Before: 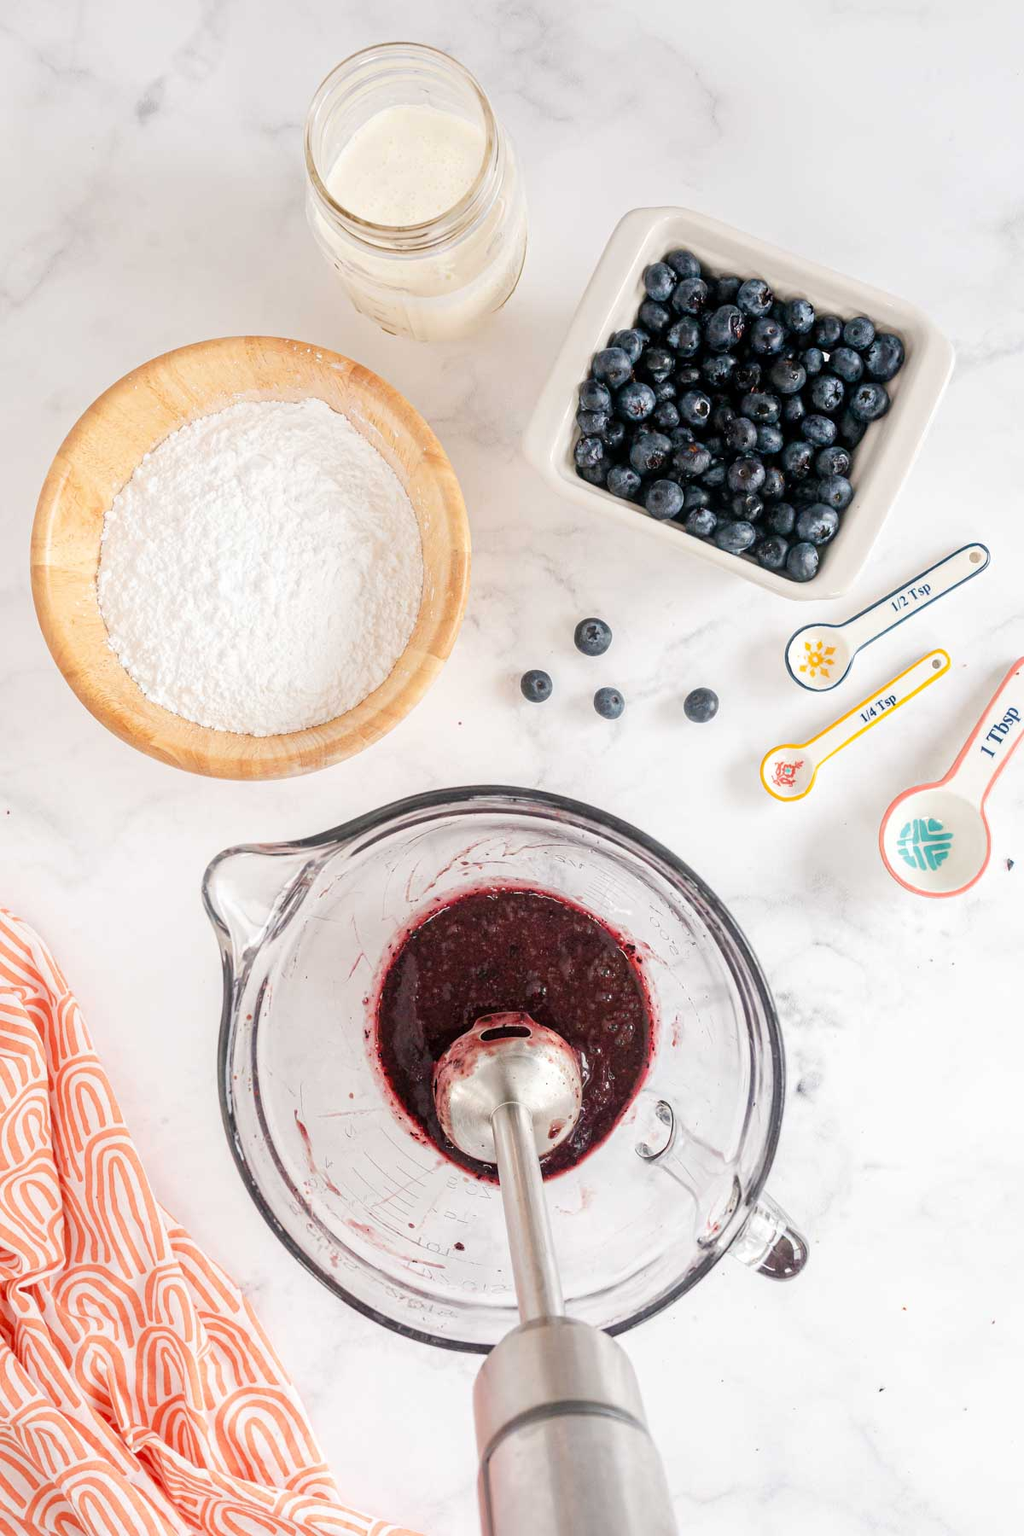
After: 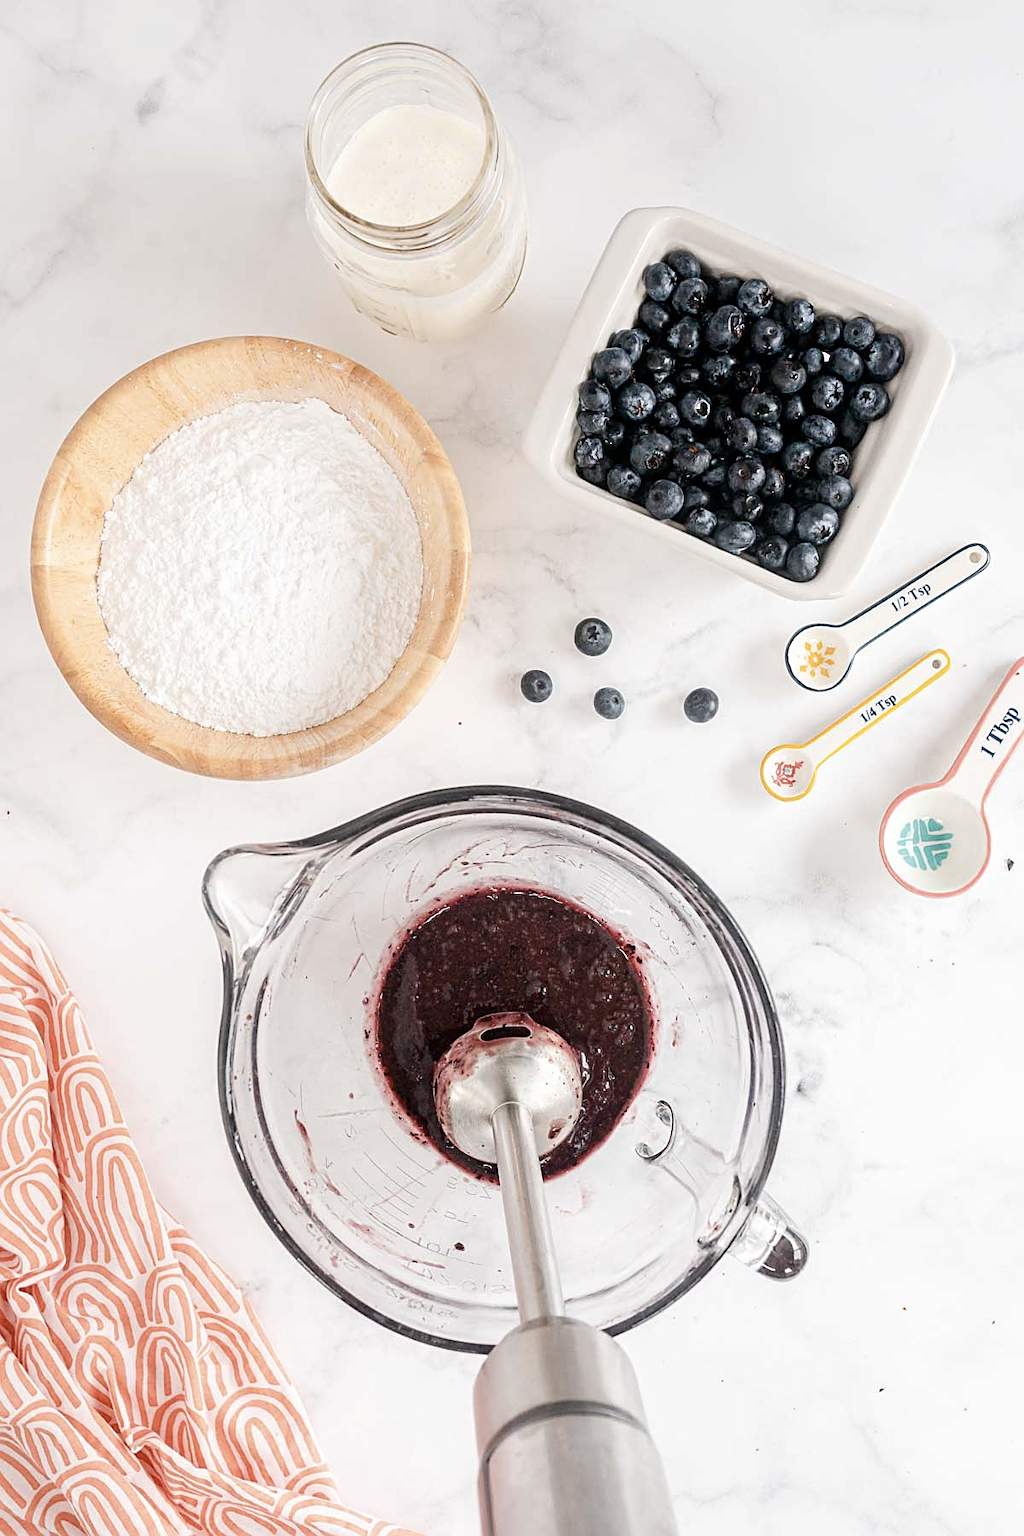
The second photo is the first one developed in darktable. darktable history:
sharpen: on, module defaults
contrast brightness saturation: contrast 0.101, saturation -0.29
